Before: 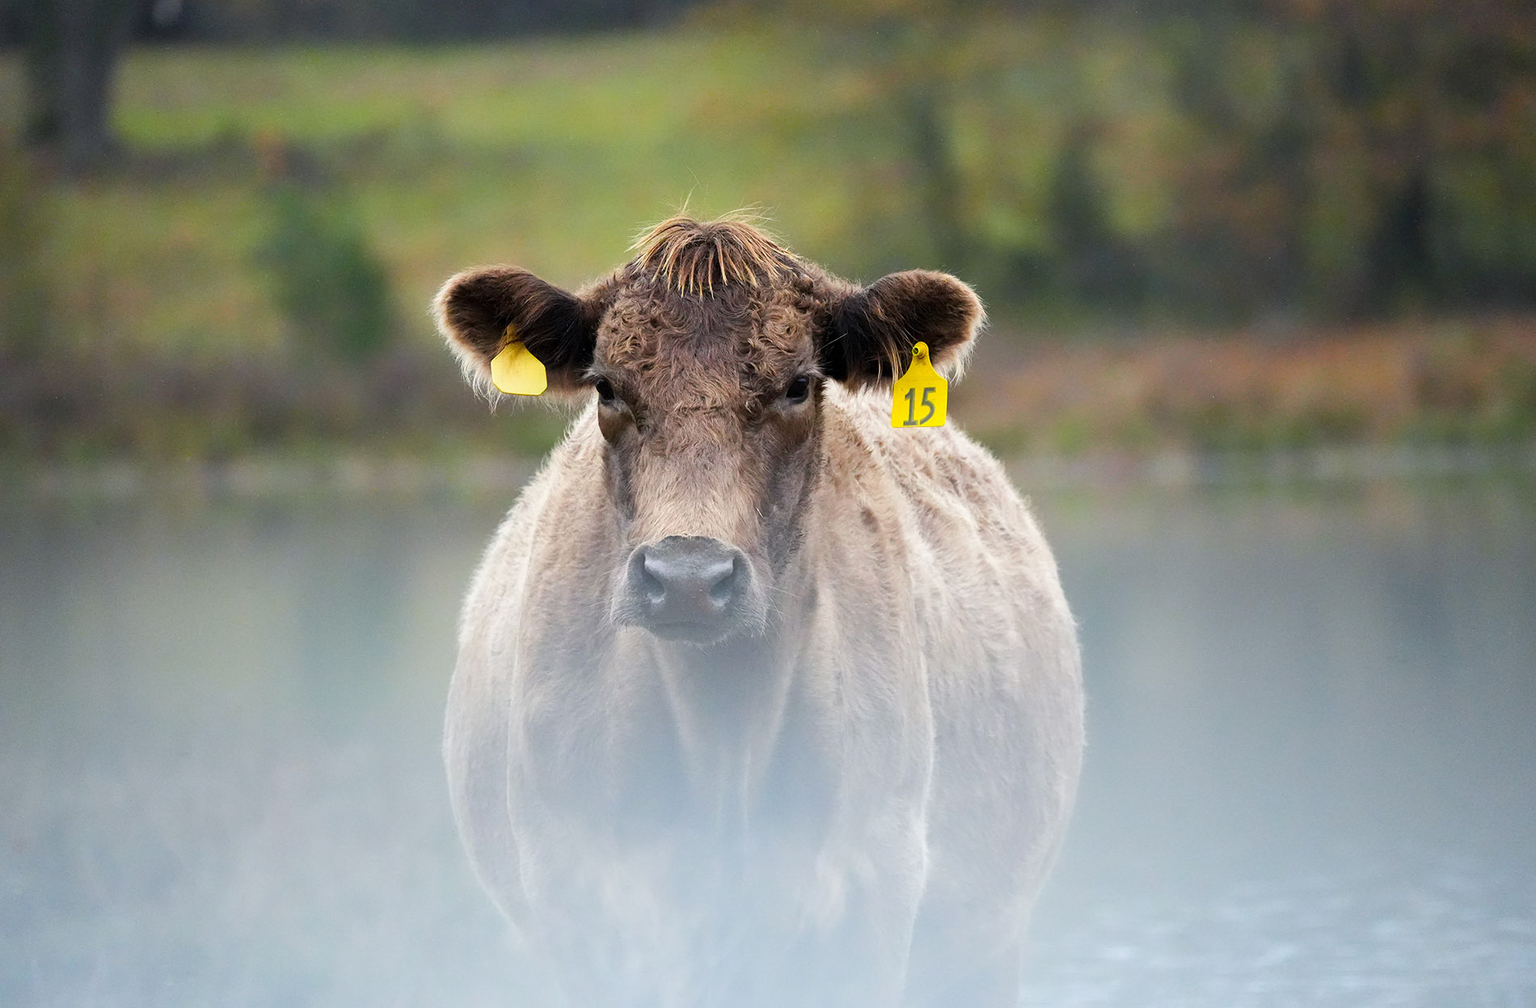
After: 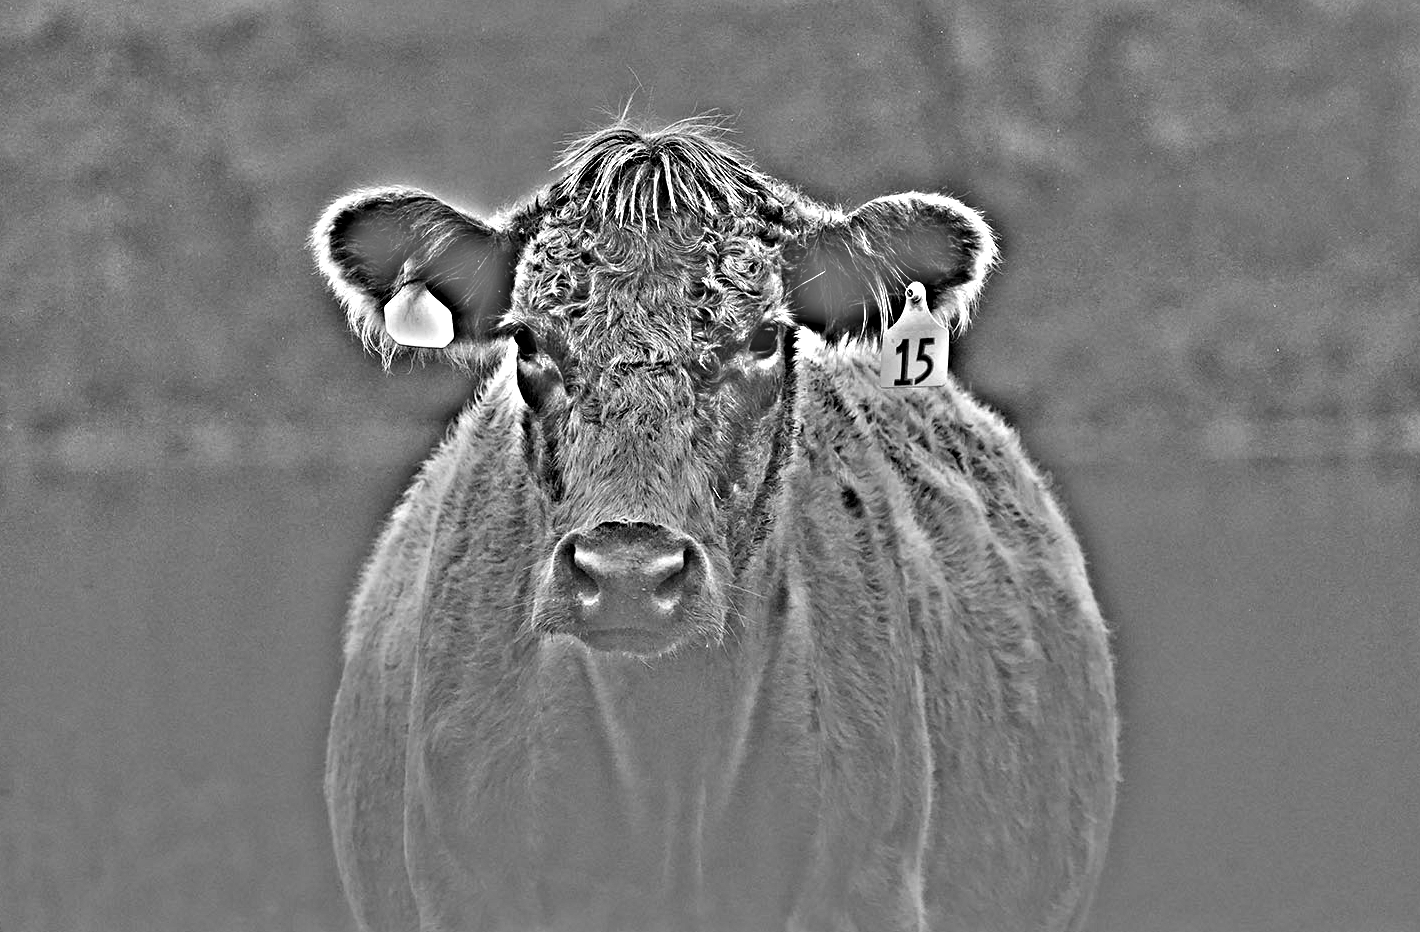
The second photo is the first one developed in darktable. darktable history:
crop and rotate: left 11.831%, top 11.346%, right 13.429%, bottom 13.899%
highpass: on, module defaults
tone equalizer: -8 EV -0.75 EV, -7 EV -0.7 EV, -6 EV -0.6 EV, -5 EV -0.4 EV, -3 EV 0.4 EV, -2 EV 0.6 EV, -1 EV 0.7 EV, +0 EV 0.75 EV, edges refinement/feathering 500, mask exposure compensation -1.57 EV, preserve details no
